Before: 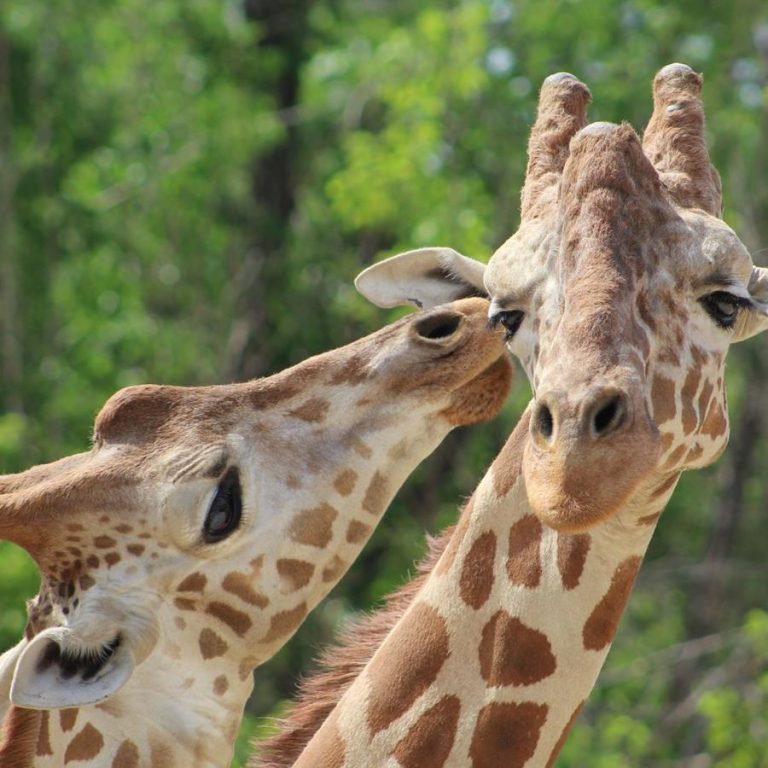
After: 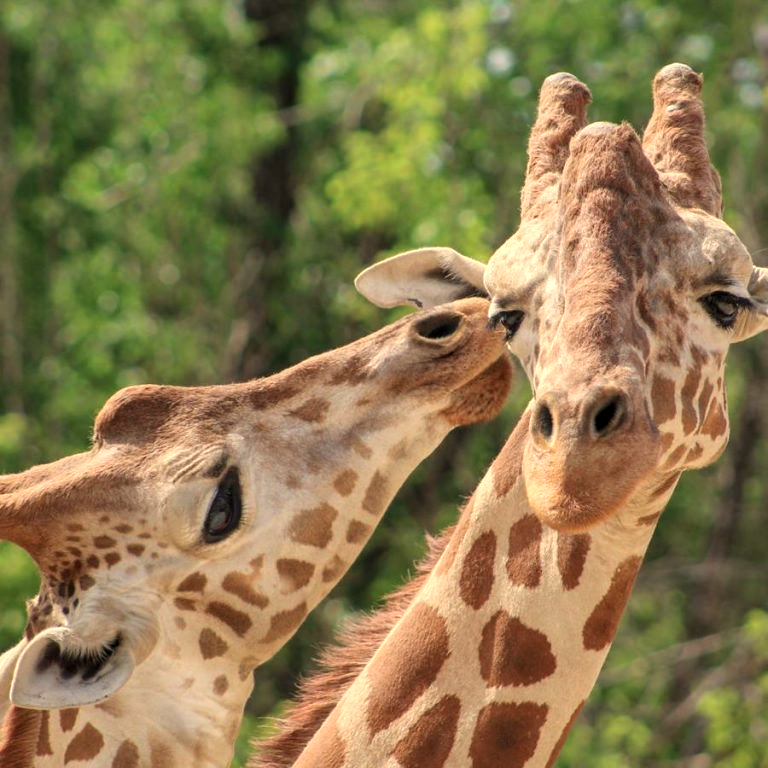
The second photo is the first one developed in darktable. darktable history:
color calibration: illuminant as shot in camera, x 0.358, y 0.373, temperature 4628.91 K
local contrast: detail 130%
white balance: red 1.138, green 0.996, blue 0.812
